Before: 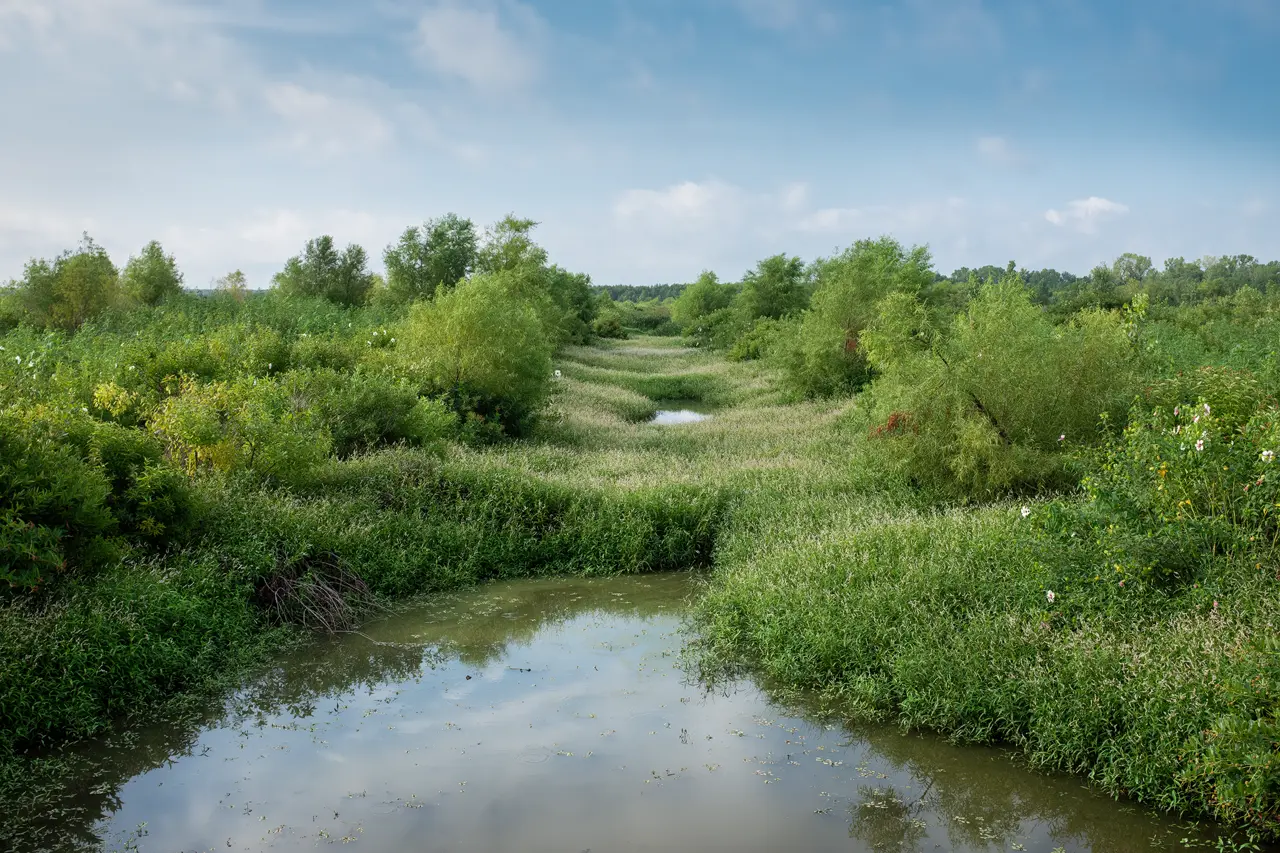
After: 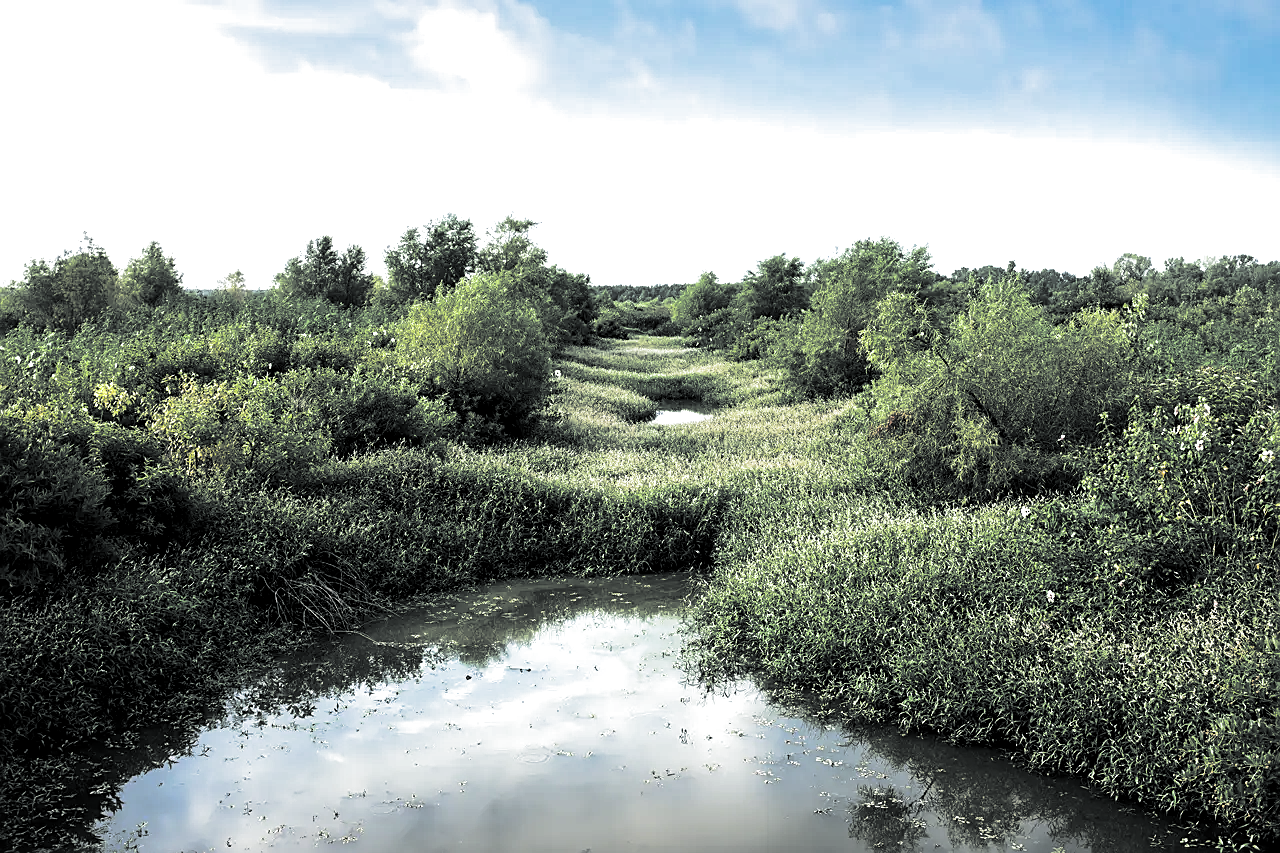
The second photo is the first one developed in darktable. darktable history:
tone equalizer: -8 EV -1.08 EV, -7 EV -1.01 EV, -6 EV -0.867 EV, -5 EV -0.578 EV, -3 EV 0.578 EV, -2 EV 0.867 EV, -1 EV 1.01 EV, +0 EV 1.08 EV, edges refinement/feathering 500, mask exposure compensation -1.57 EV, preserve details no
sharpen: on, module defaults
local contrast: mode bilateral grid, contrast 20, coarseness 100, detail 150%, midtone range 0.2
split-toning: shadows › hue 190.8°, shadows › saturation 0.05, highlights › hue 54°, highlights › saturation 0.05, compress 0%
